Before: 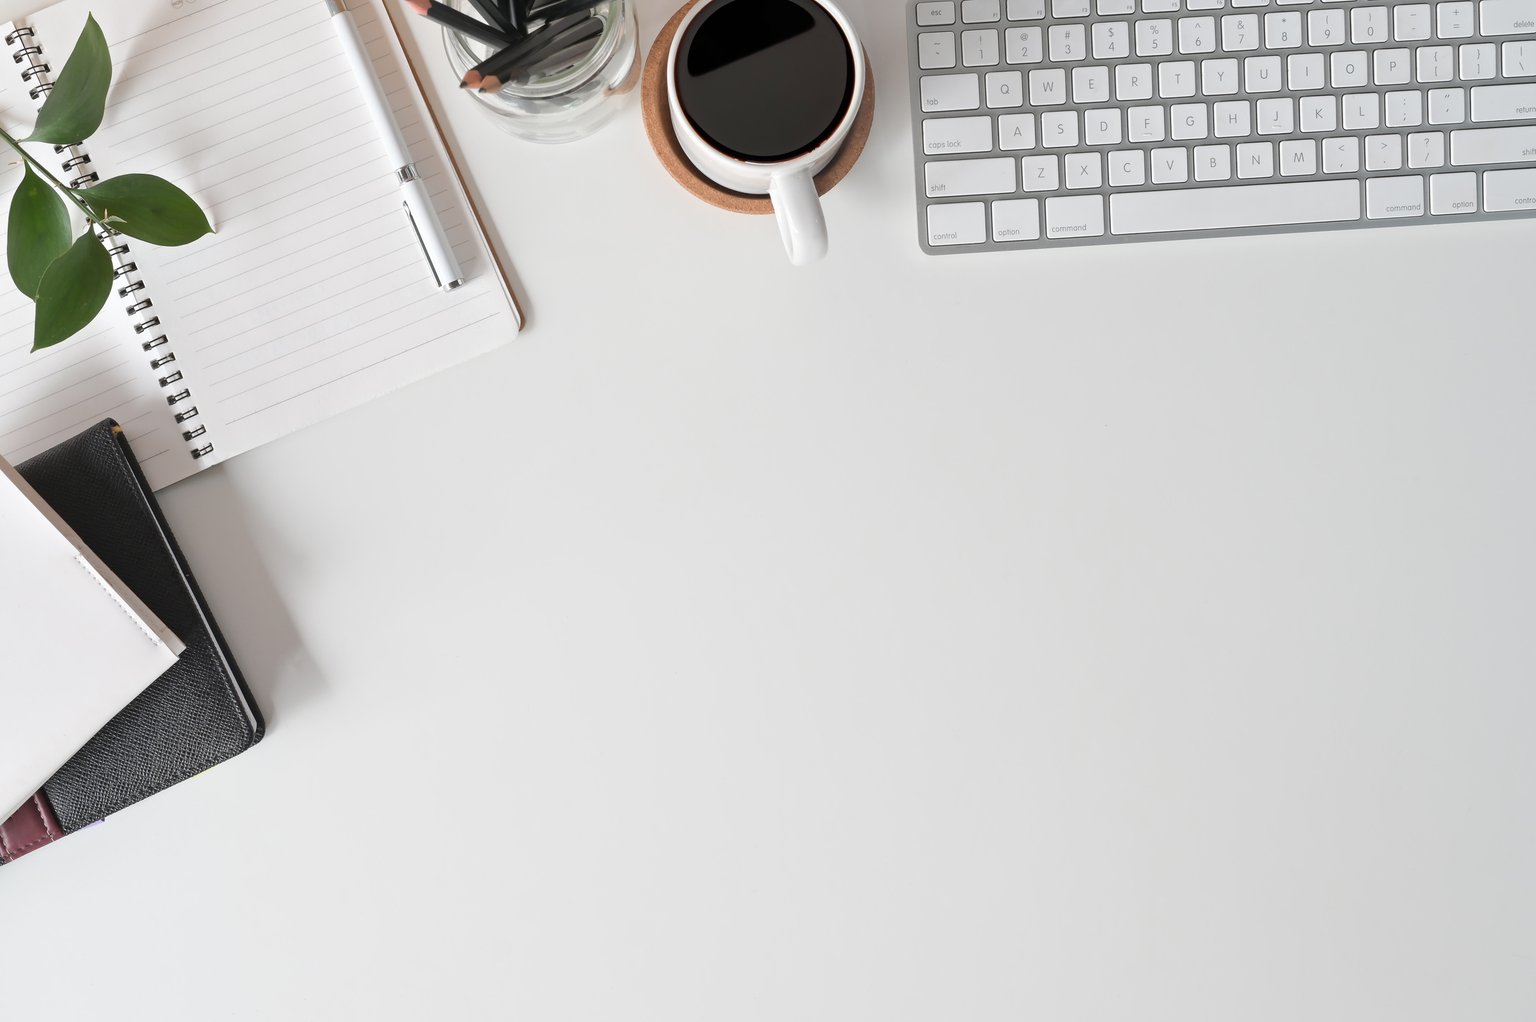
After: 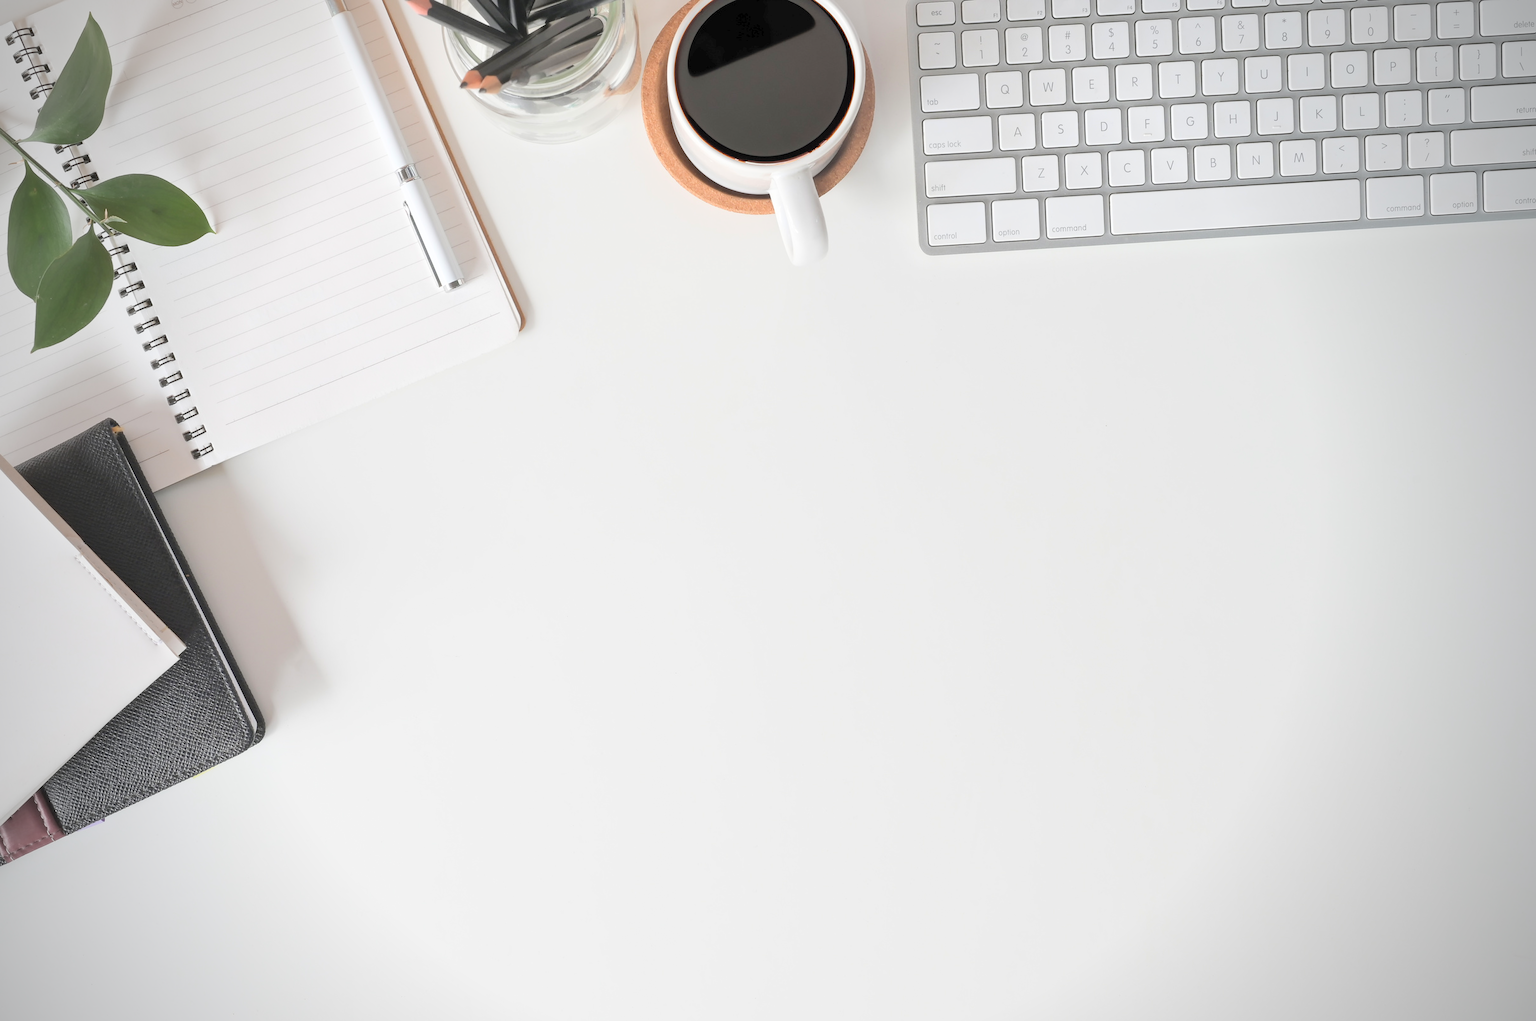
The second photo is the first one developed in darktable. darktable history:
contrast brightness saturation: contrast 0.098, brightness 0.314, saturation 0.149
vignetting: fall-off start 71.4%
